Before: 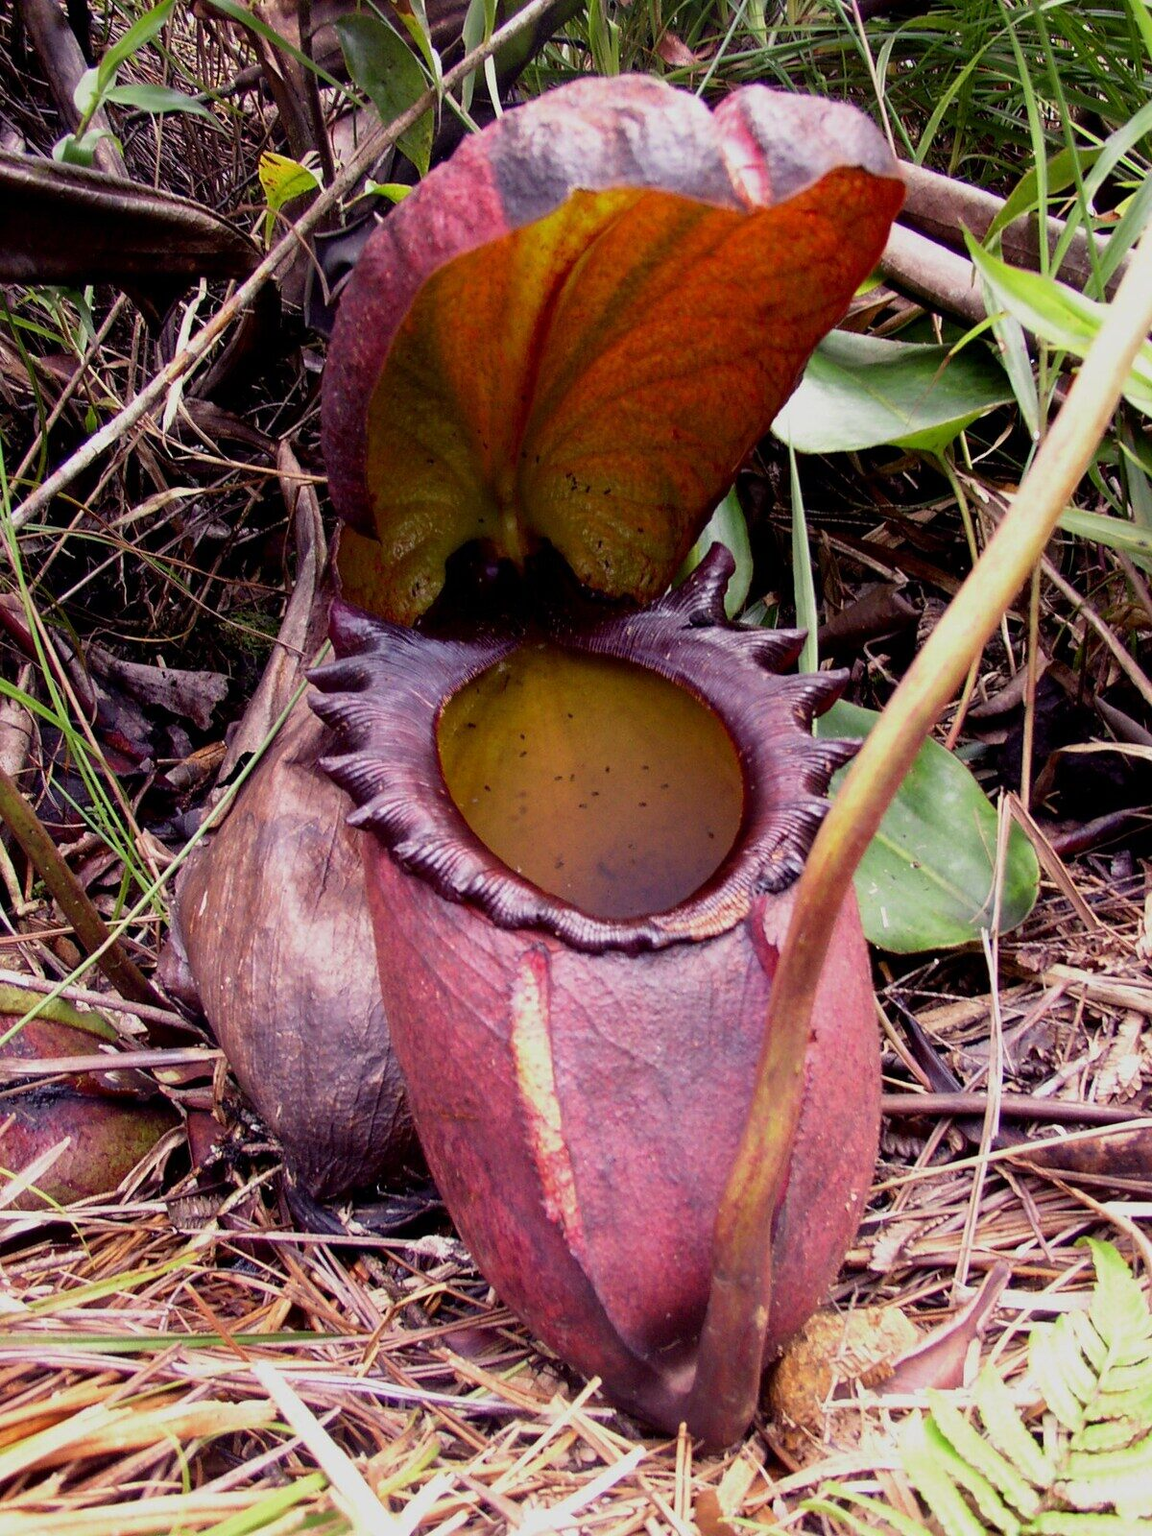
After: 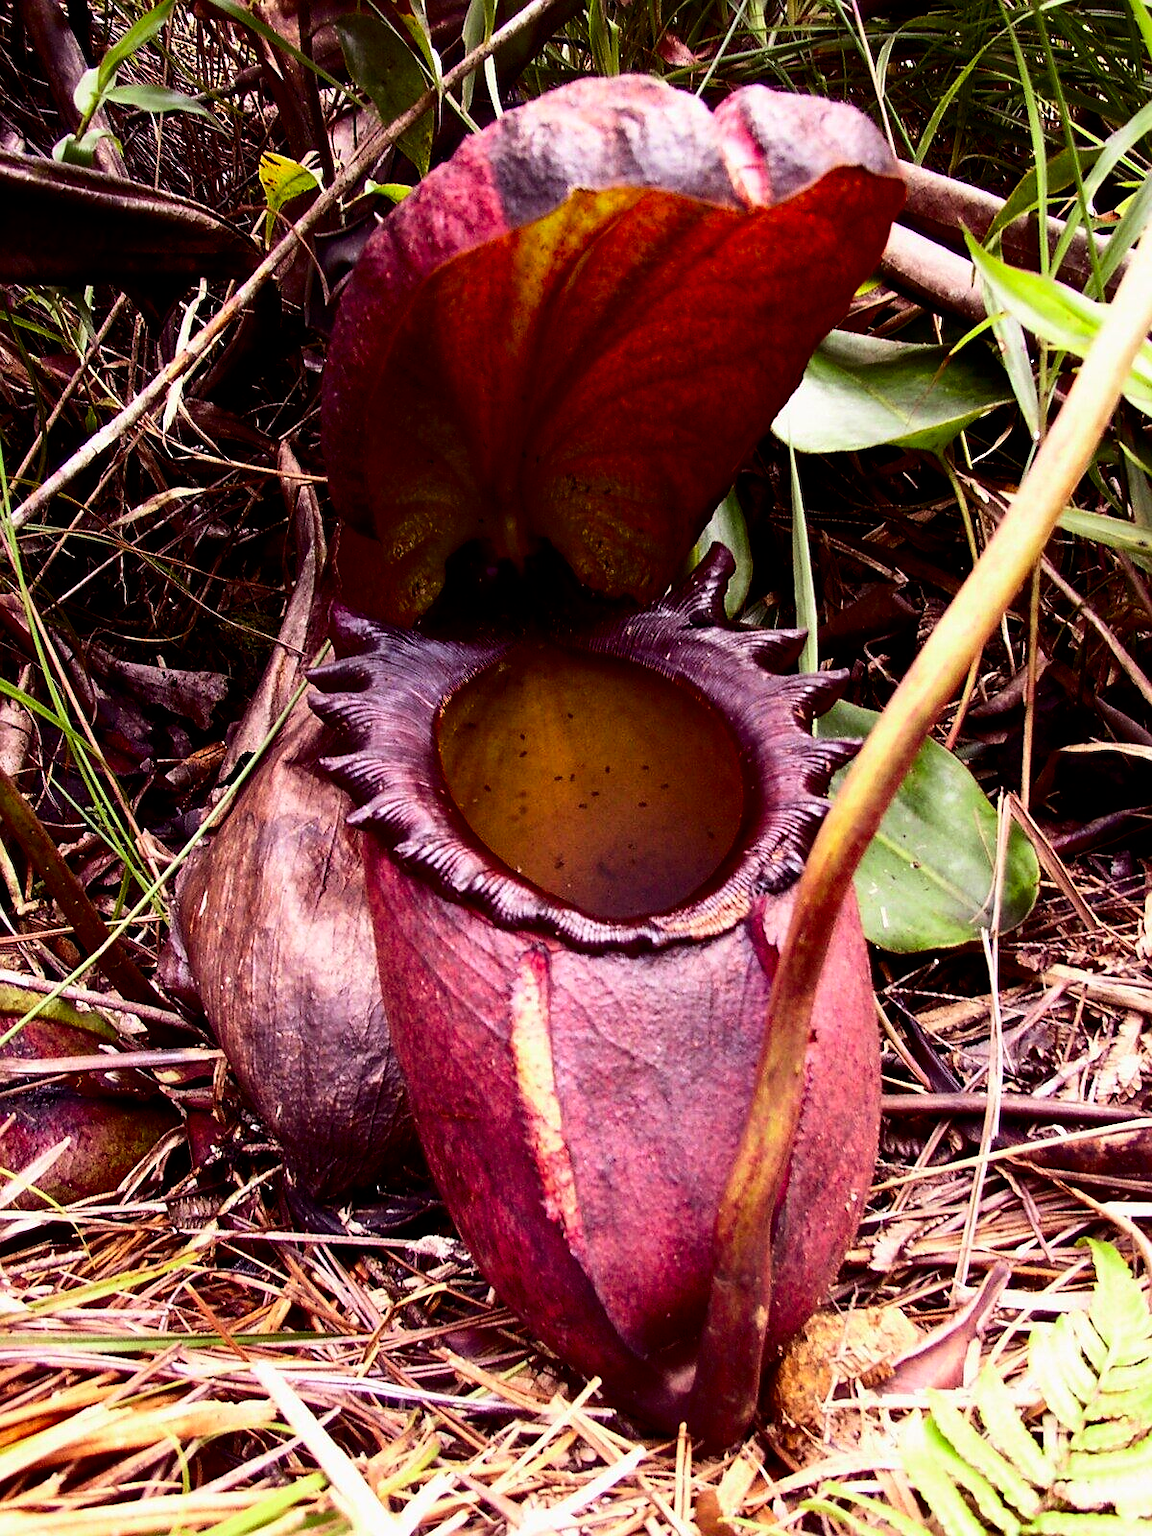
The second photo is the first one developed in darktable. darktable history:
sharpen: radius 1
tone equalizer: -8 EV -0.417 EV, -7 EV -0.389 EV, -6 EV -0.333 EV, -5 EV -0.222 EV, -3 EV 0.222 EV, -2 EV 0.333 EV, -1 EV 0.389 EV, +0 EV 0.417 EV, edges refinement/feathering 500, mask exposure compensation -1.57 EV, preserve details no
contrast brightness saturation: contrast 0.2, brightness -0.11, saturation 0.1
rgb levels: mode RGB, independent channels, levels [[0, 0.5, 1], [0, 0.521, 1], [0, 0.536, 1]]
